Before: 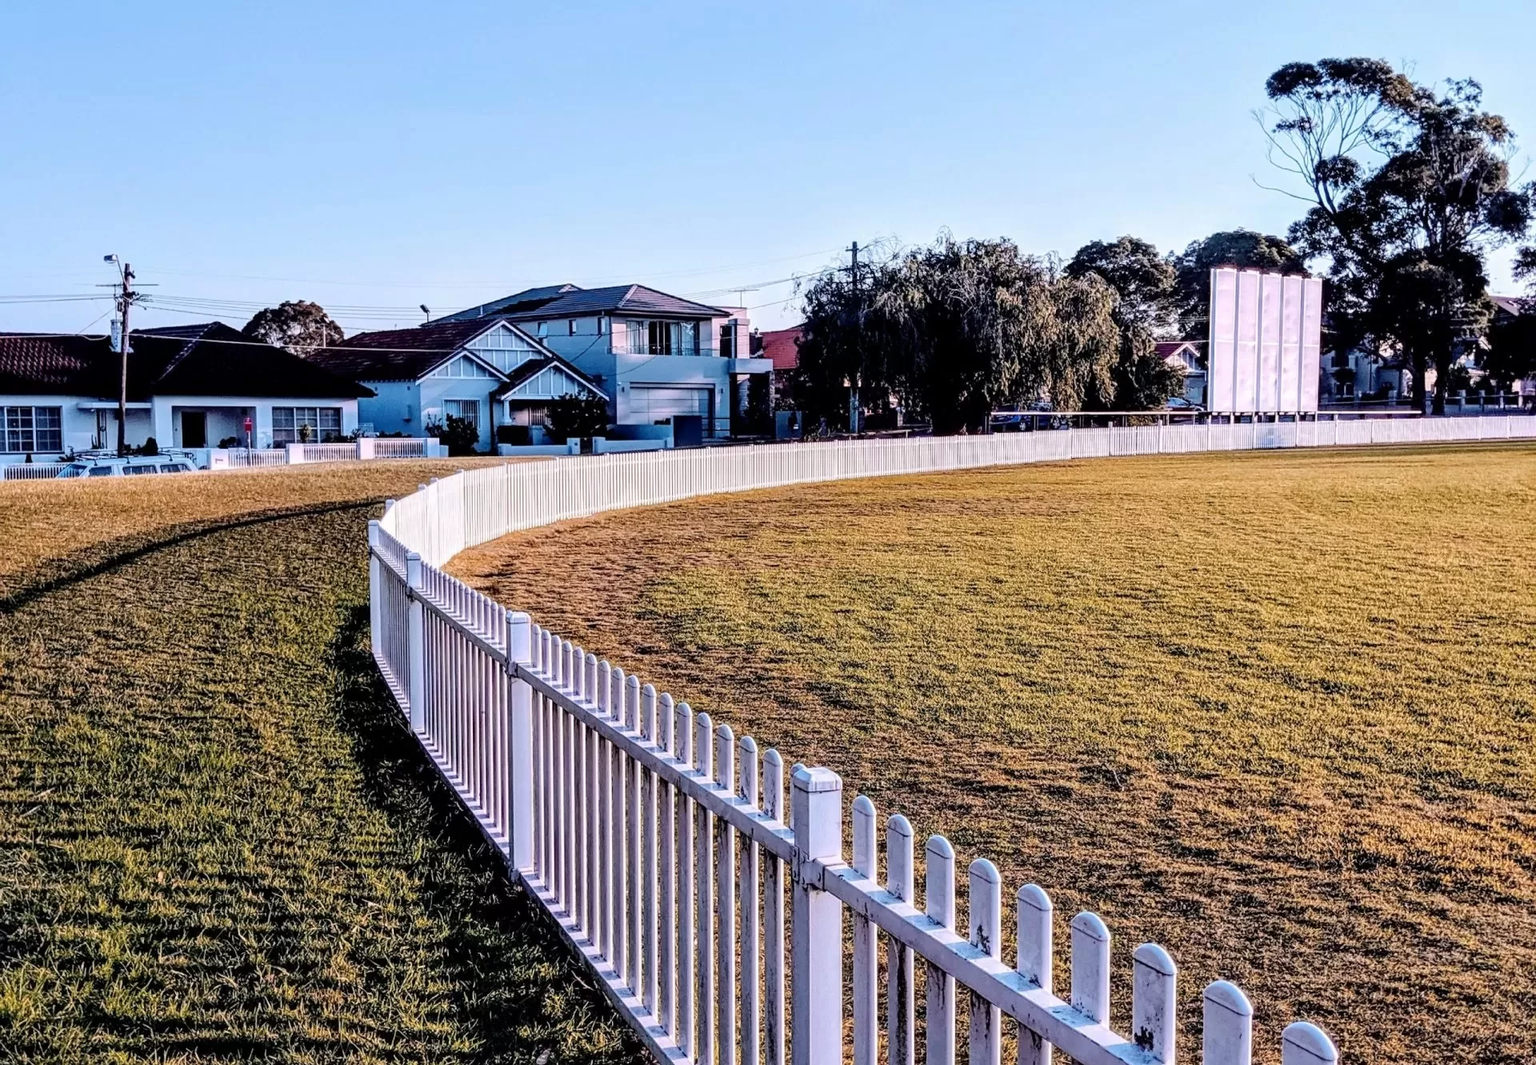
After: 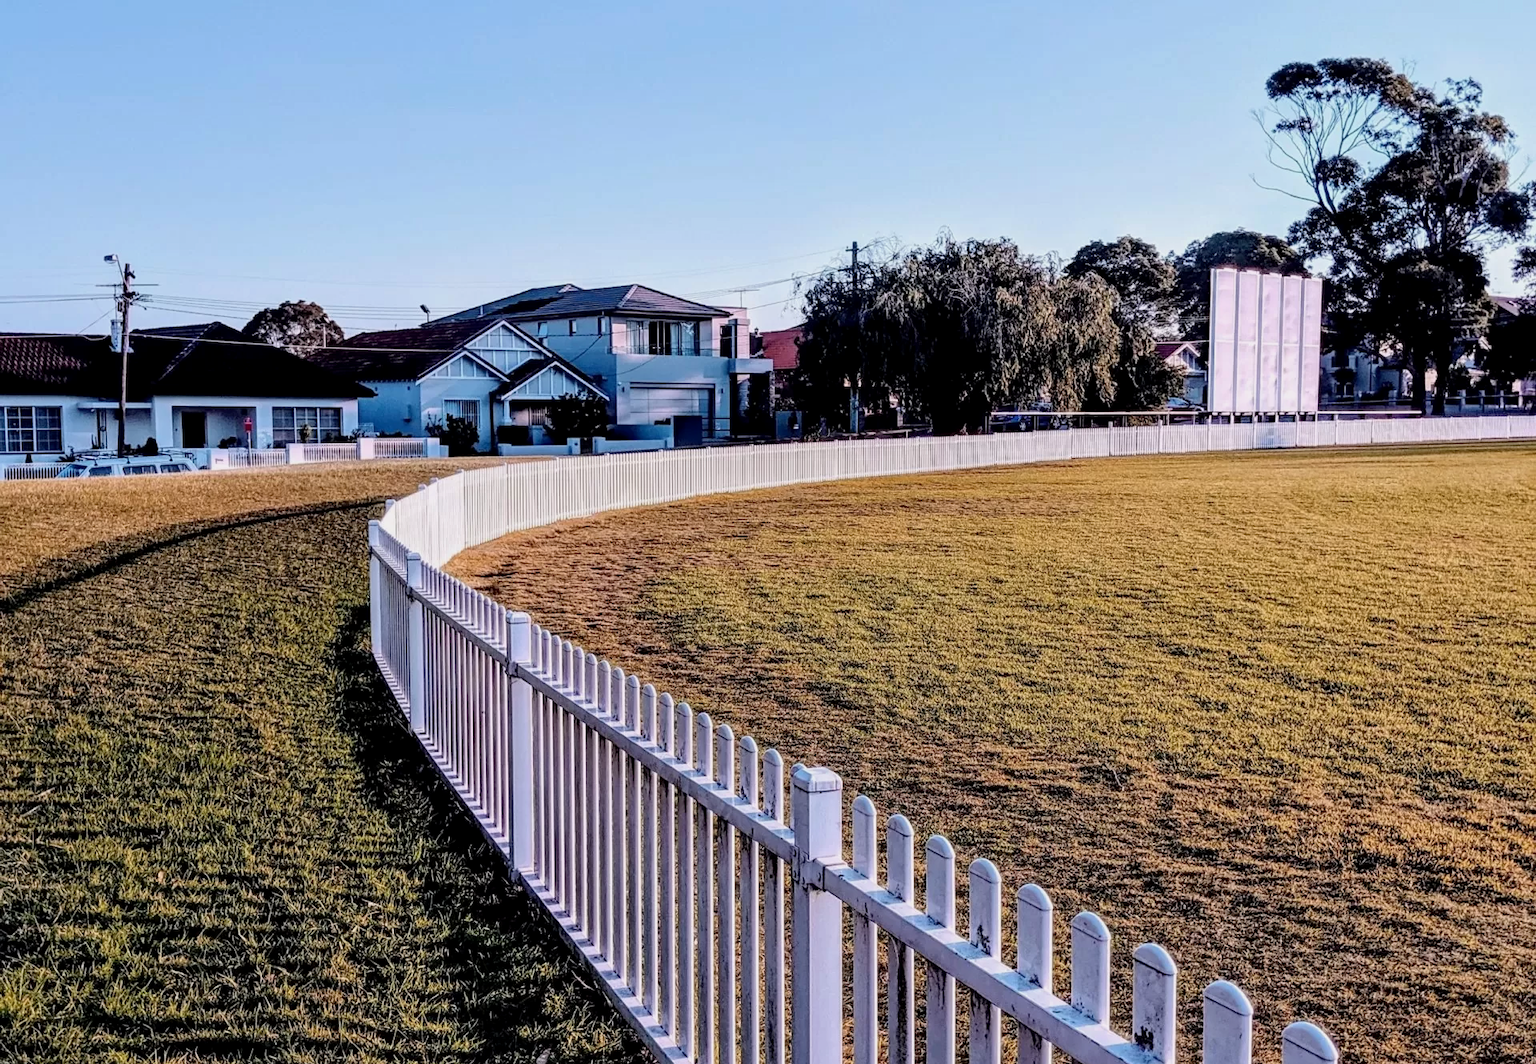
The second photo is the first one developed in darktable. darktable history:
exposure: black level correction 0.001, exposure -0.201 EV, compensate highlight preservation false
